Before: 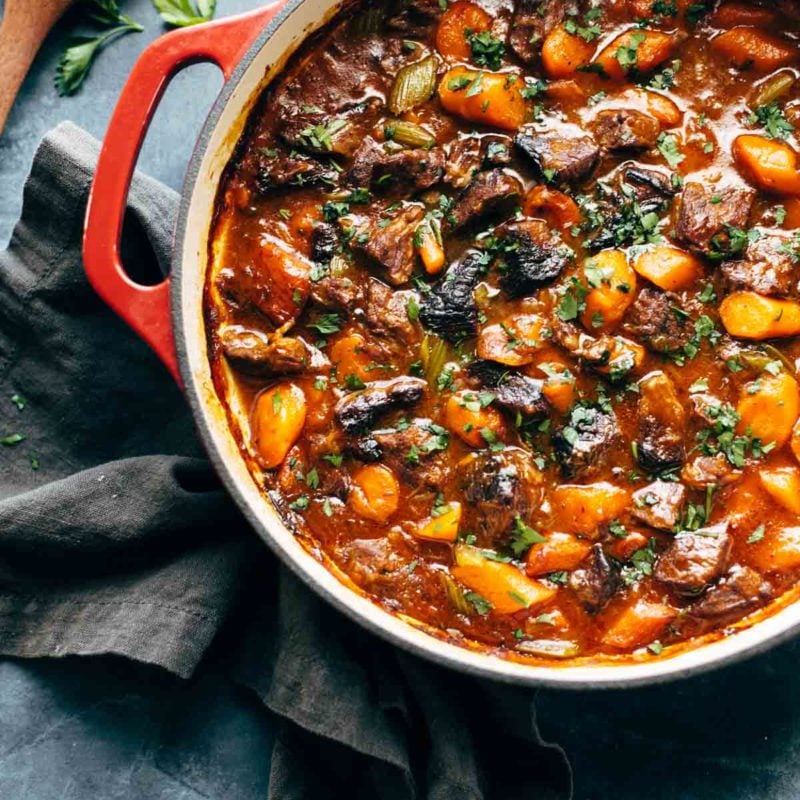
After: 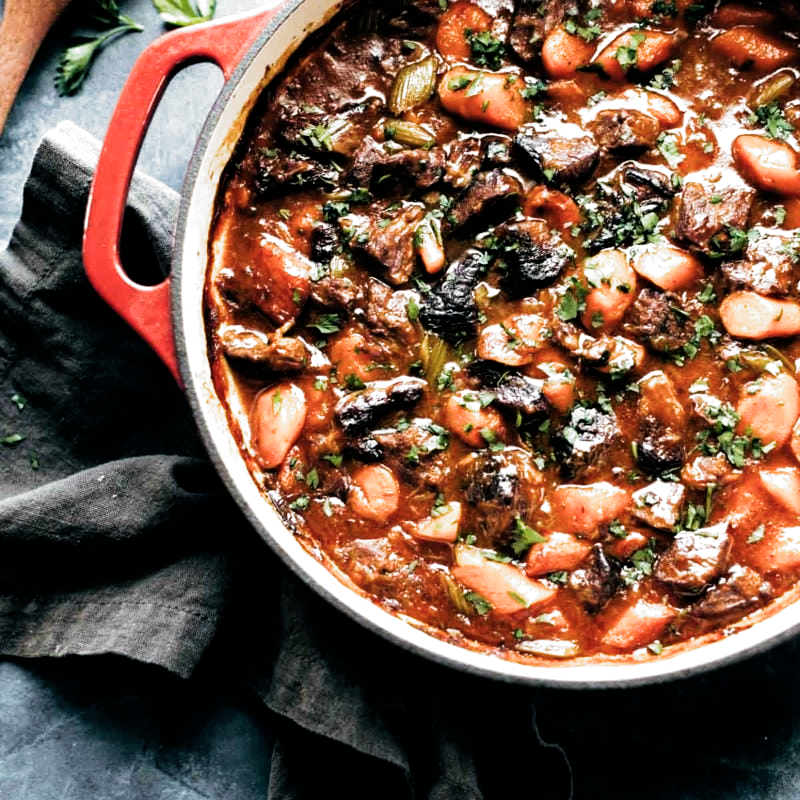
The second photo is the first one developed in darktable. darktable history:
filmic rgb: black relative exposure -8.2 EV, white relative exposure 2.2 EV, threshold 3 EV, hardness 7.11, latitude 75%, contrast 1.325, highlights saturation mix -2%, shadows ↔ highlights balance 30%, preserve chrominance RGB euclidean norm, color science v5 (2021), contrast in shadows safe, contrast in highlights safe, enable highlight reconstruction true
exposure: exposure 0.236 EV, compensate highlight preservation false
